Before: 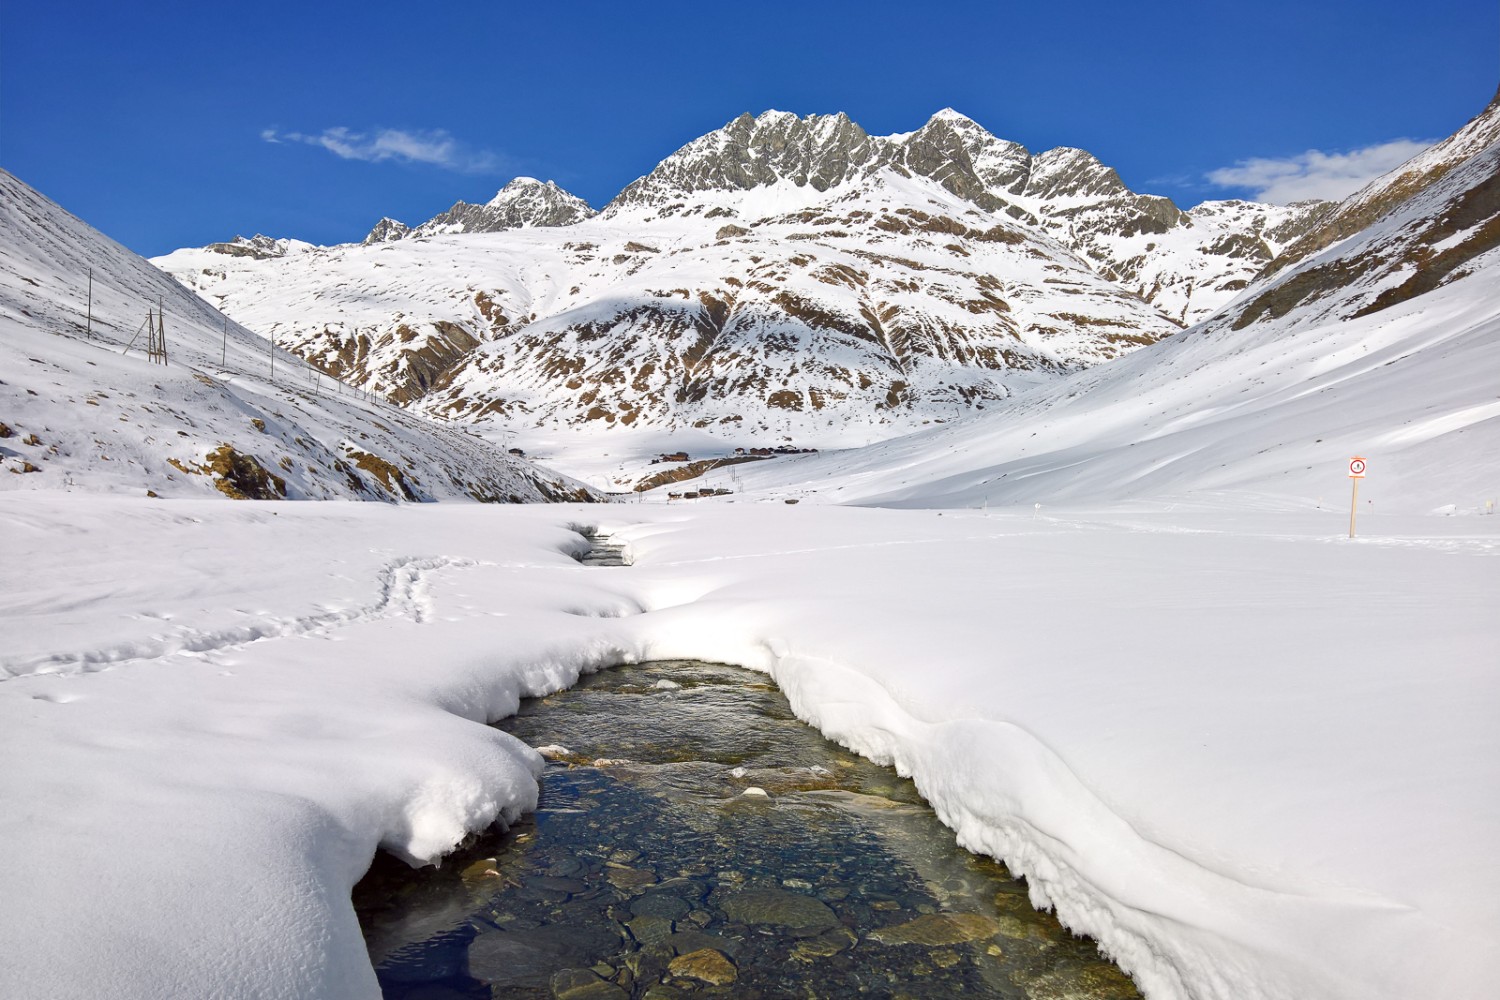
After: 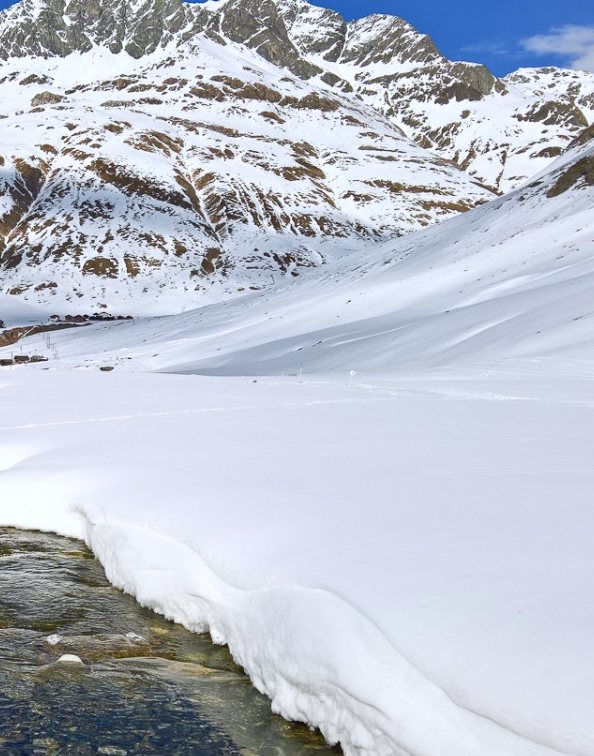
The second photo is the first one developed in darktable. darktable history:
crop: left 45.721%, top 13.393%, right 14.118%, bottom 10.01%
white balance: red 0.967, blue 1.049
